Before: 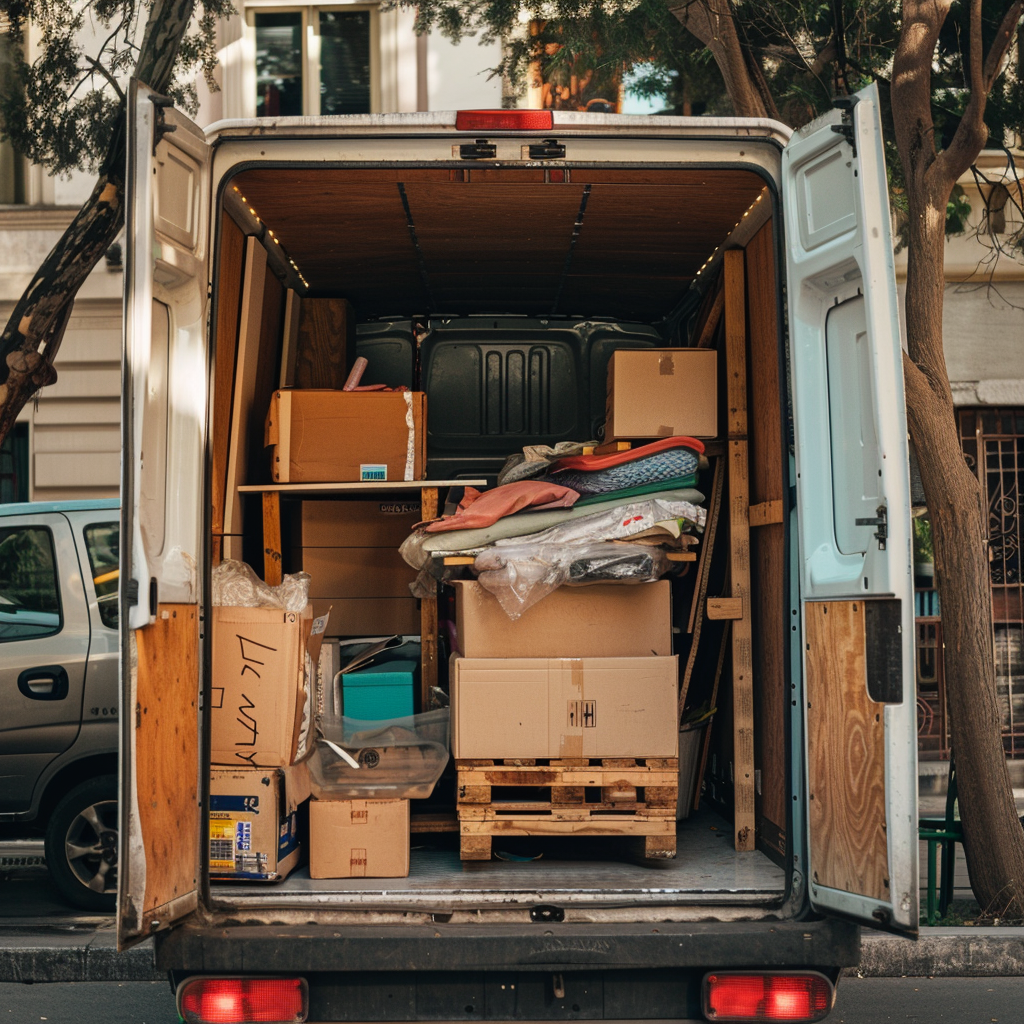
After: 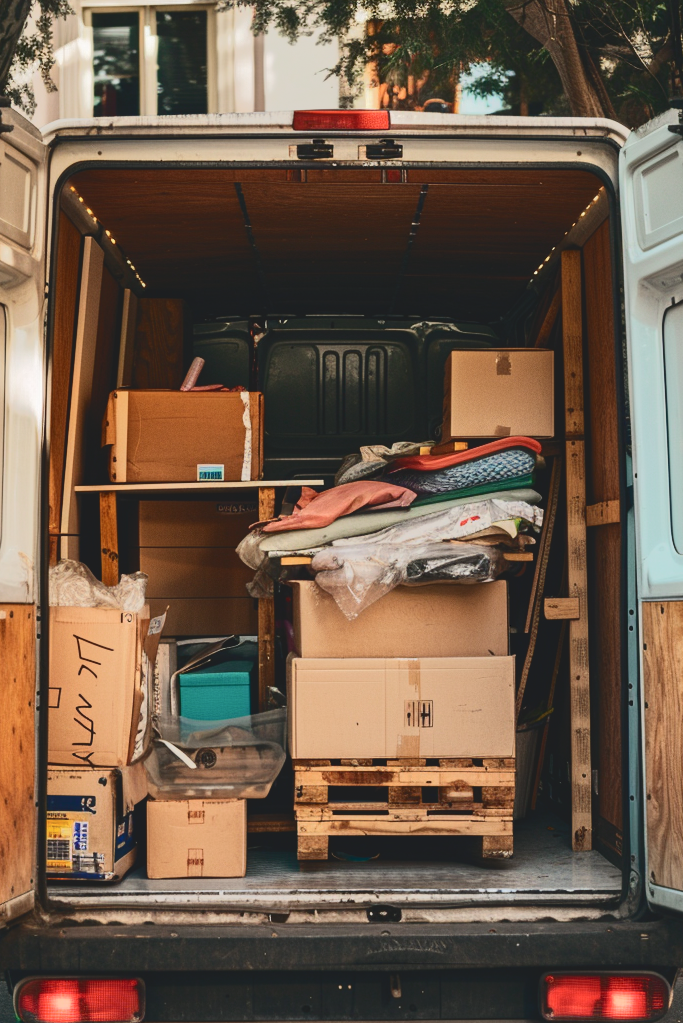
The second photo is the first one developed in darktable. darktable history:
crop and rotate: left 15.94%, right 17.264%
tone curve: curves: ch0 [(0, 0) (0.003, 0.108) (0.011, 0.113) (0.025, 0.113) (0.044, 0.121) (0.069, 0.132) (0.1, 0.145) (0.136, 0.158) (0.177, 0.182) (0.224, 0.215) (0.277, 0.27) (0.335, 0.341) (0.399, 0.424) (0.468, 0.528) (0.543, 0.622) (0.623, 0.721) (0.709, 0.79) (0.801, 0.846) (0.898, 0.871) (1, 1)], color space Lab, independent channels, preserve colors none
